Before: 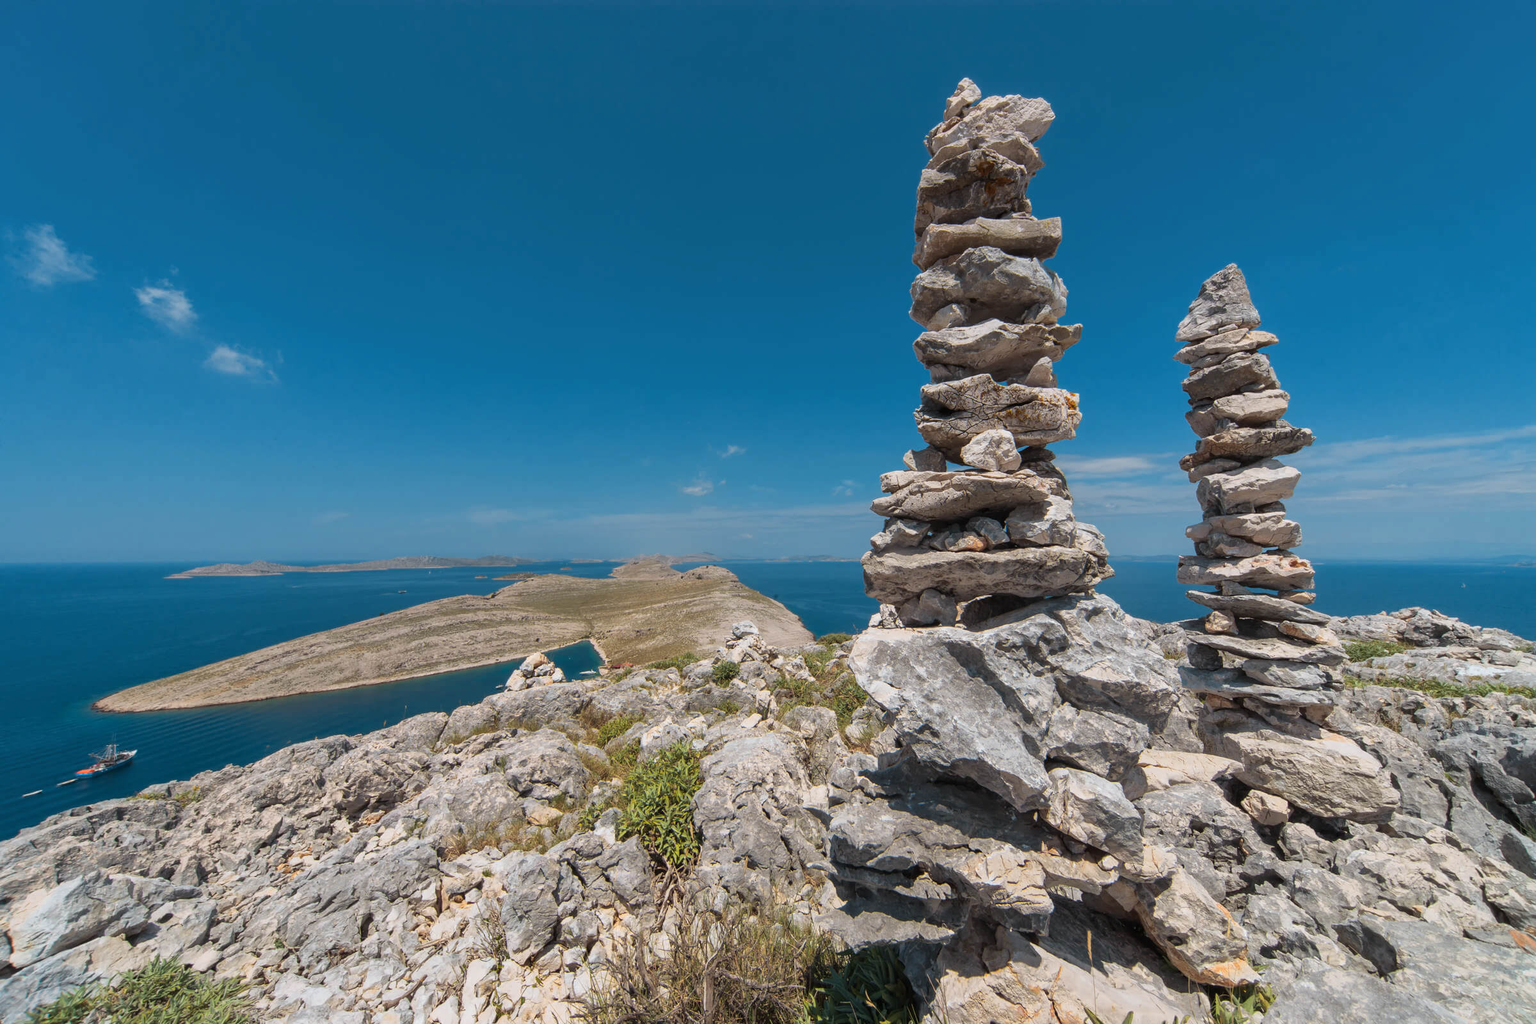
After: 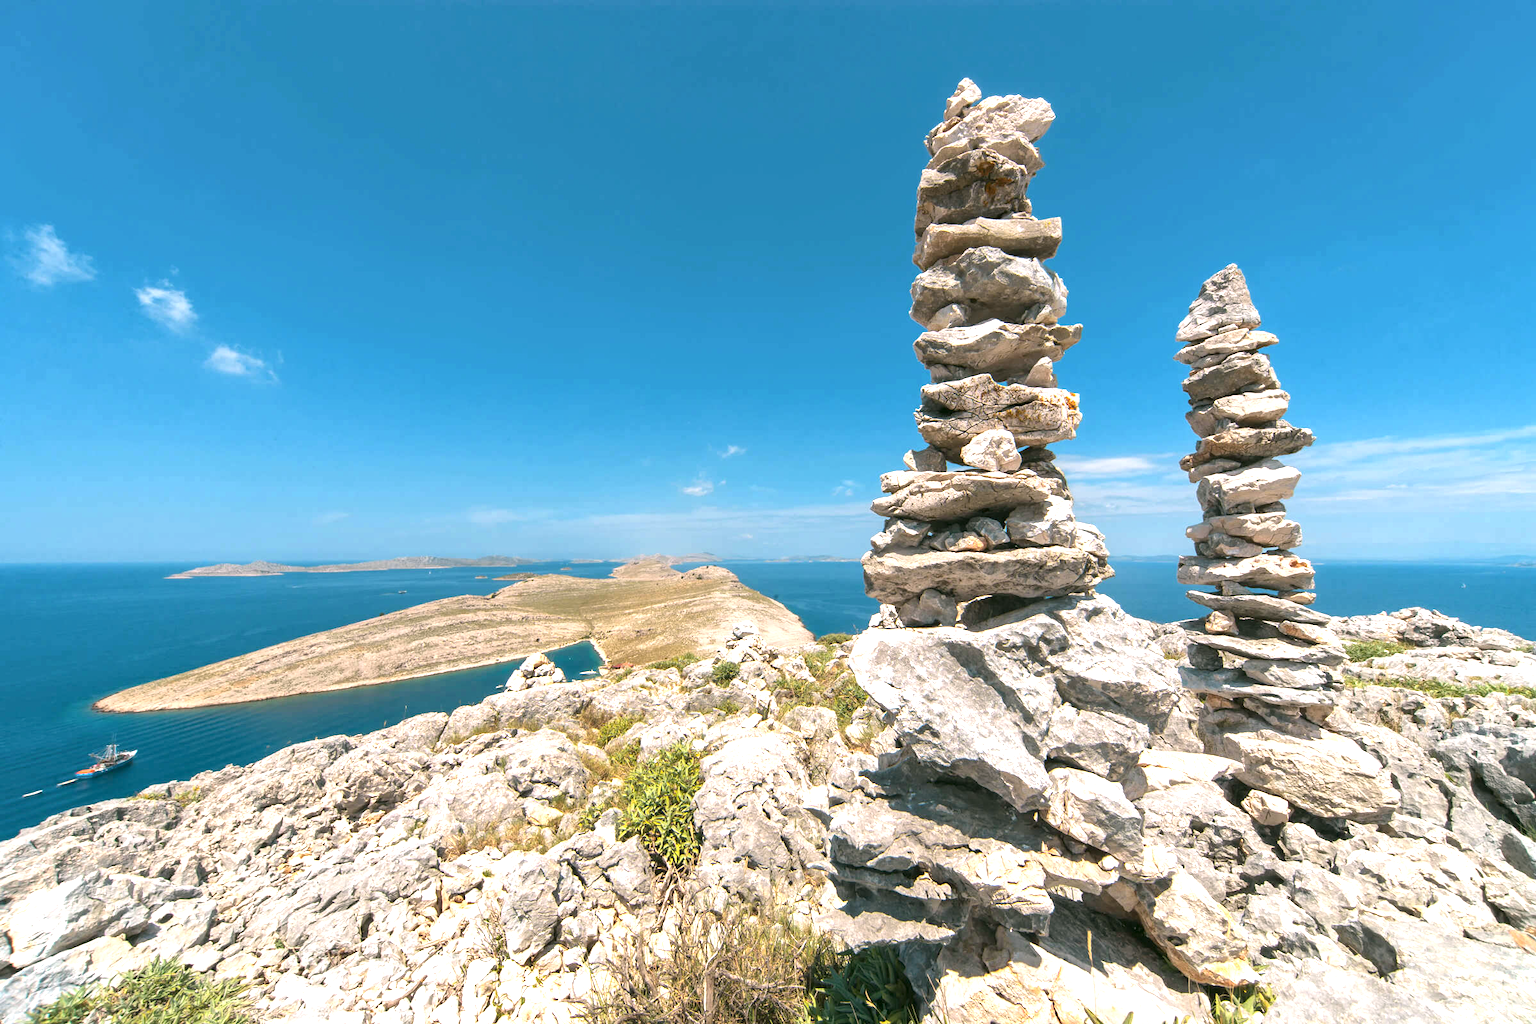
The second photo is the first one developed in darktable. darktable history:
color correction: highlights a* 4.02, highlights b* 4.98, shadows a* -7.55, shadows b* 4.98
exposure: black level correction 0, exposure 1.2 EV, compensate exposure bias true, compensate highlight preservation false
